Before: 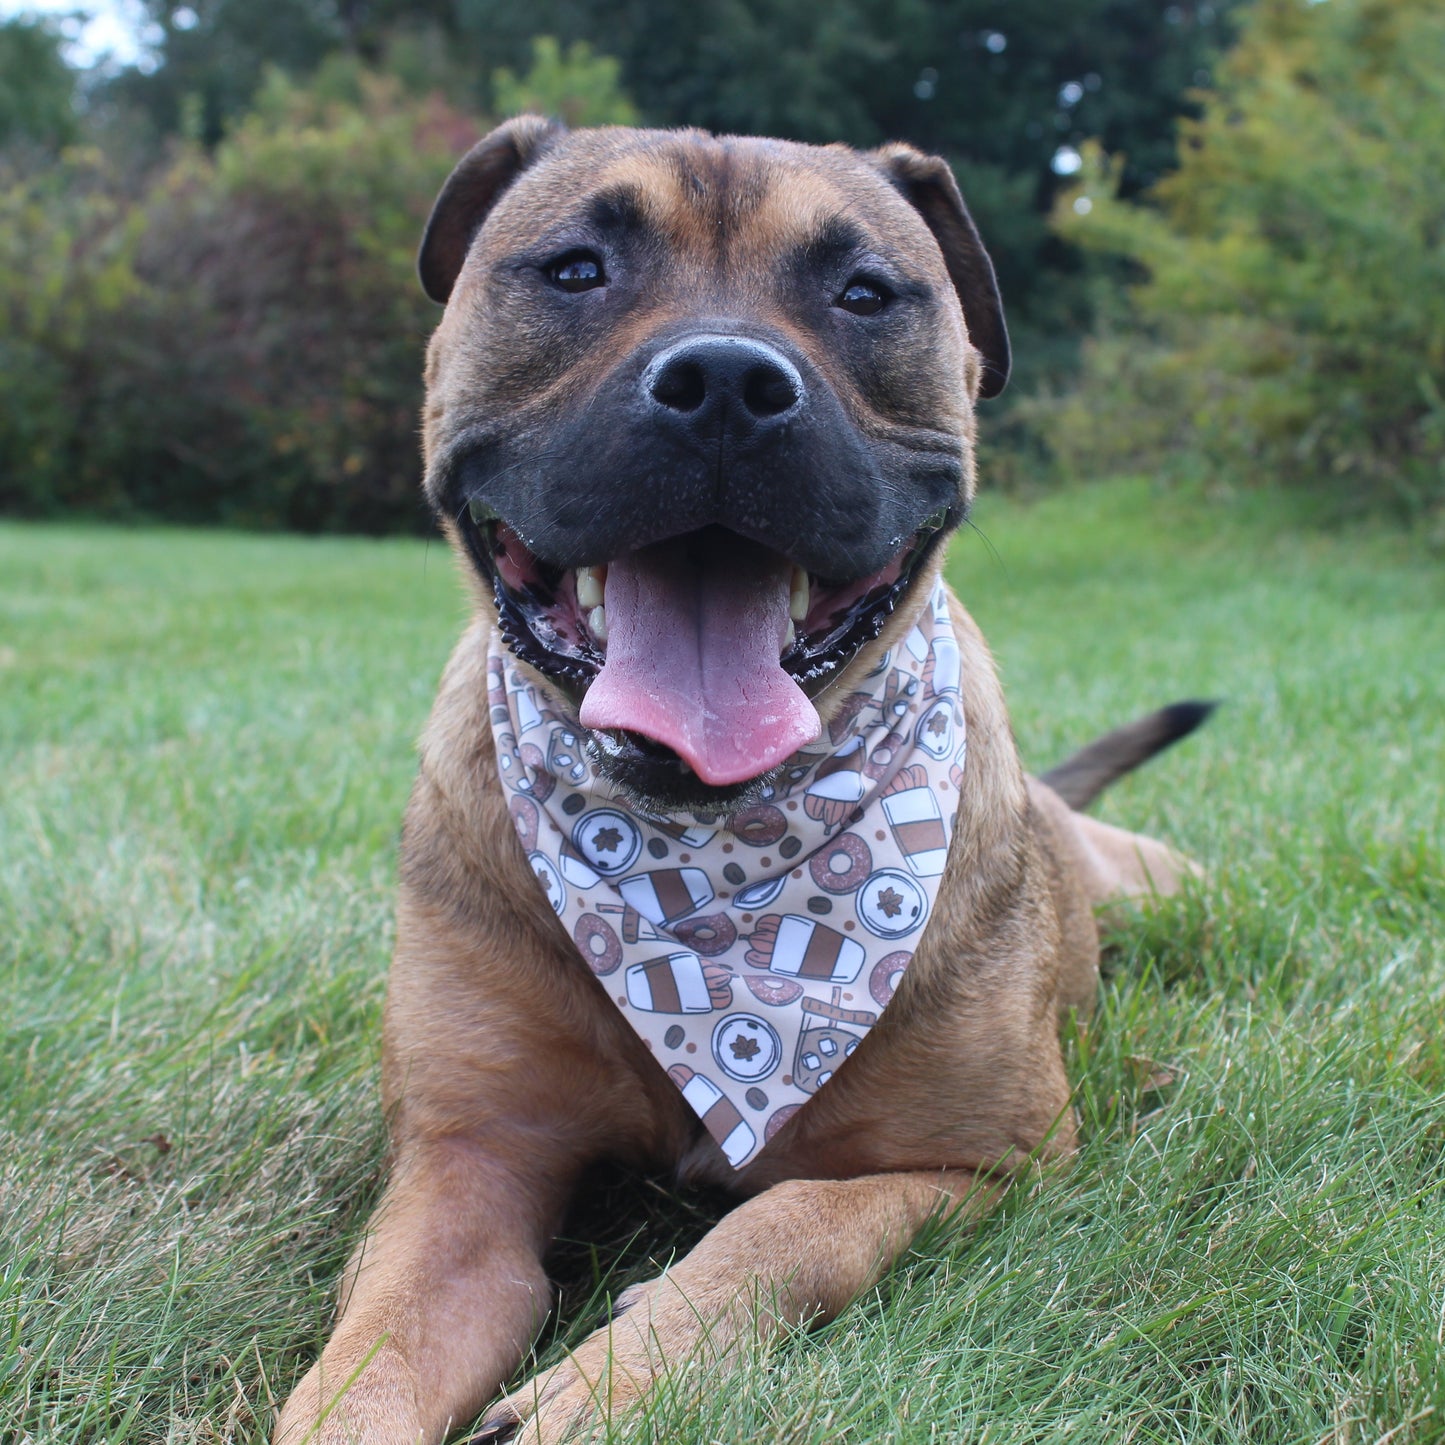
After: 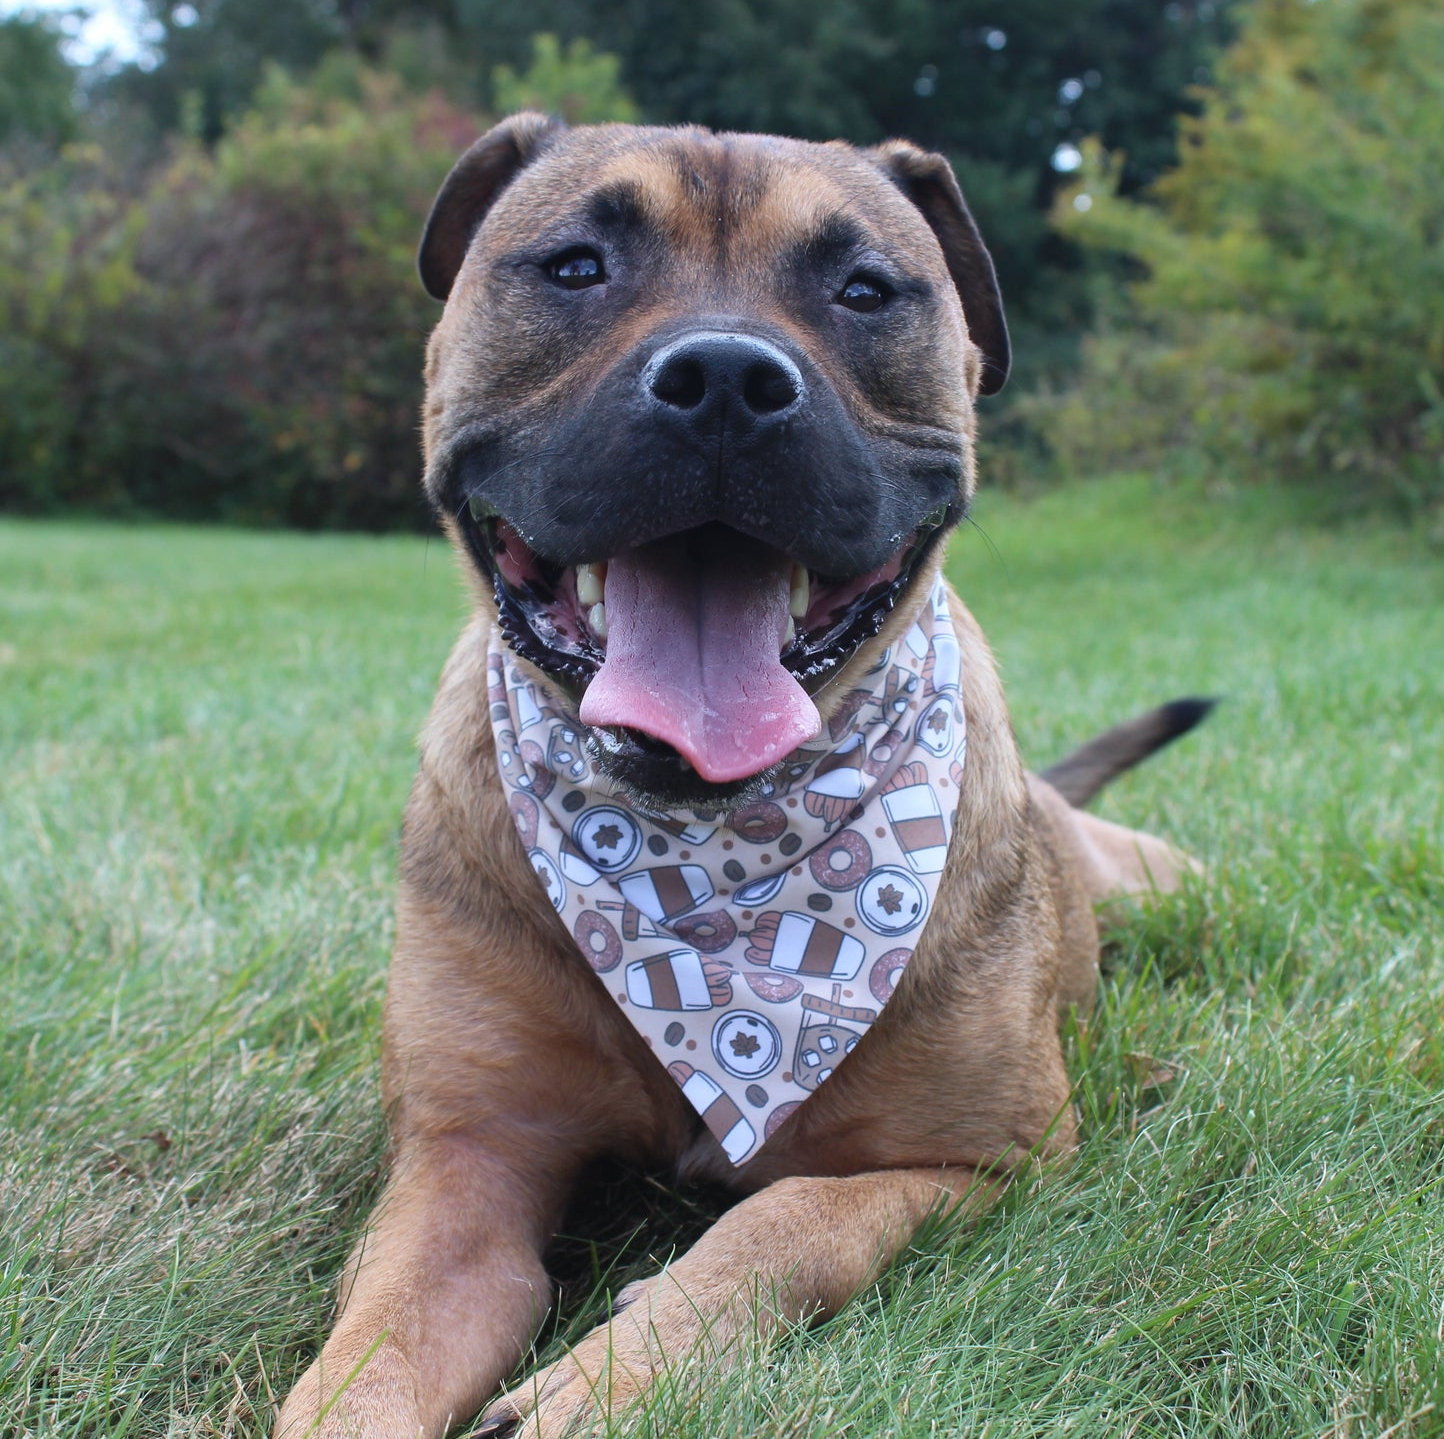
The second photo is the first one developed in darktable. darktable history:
crop: top 0.246%, bottom 0.156%
